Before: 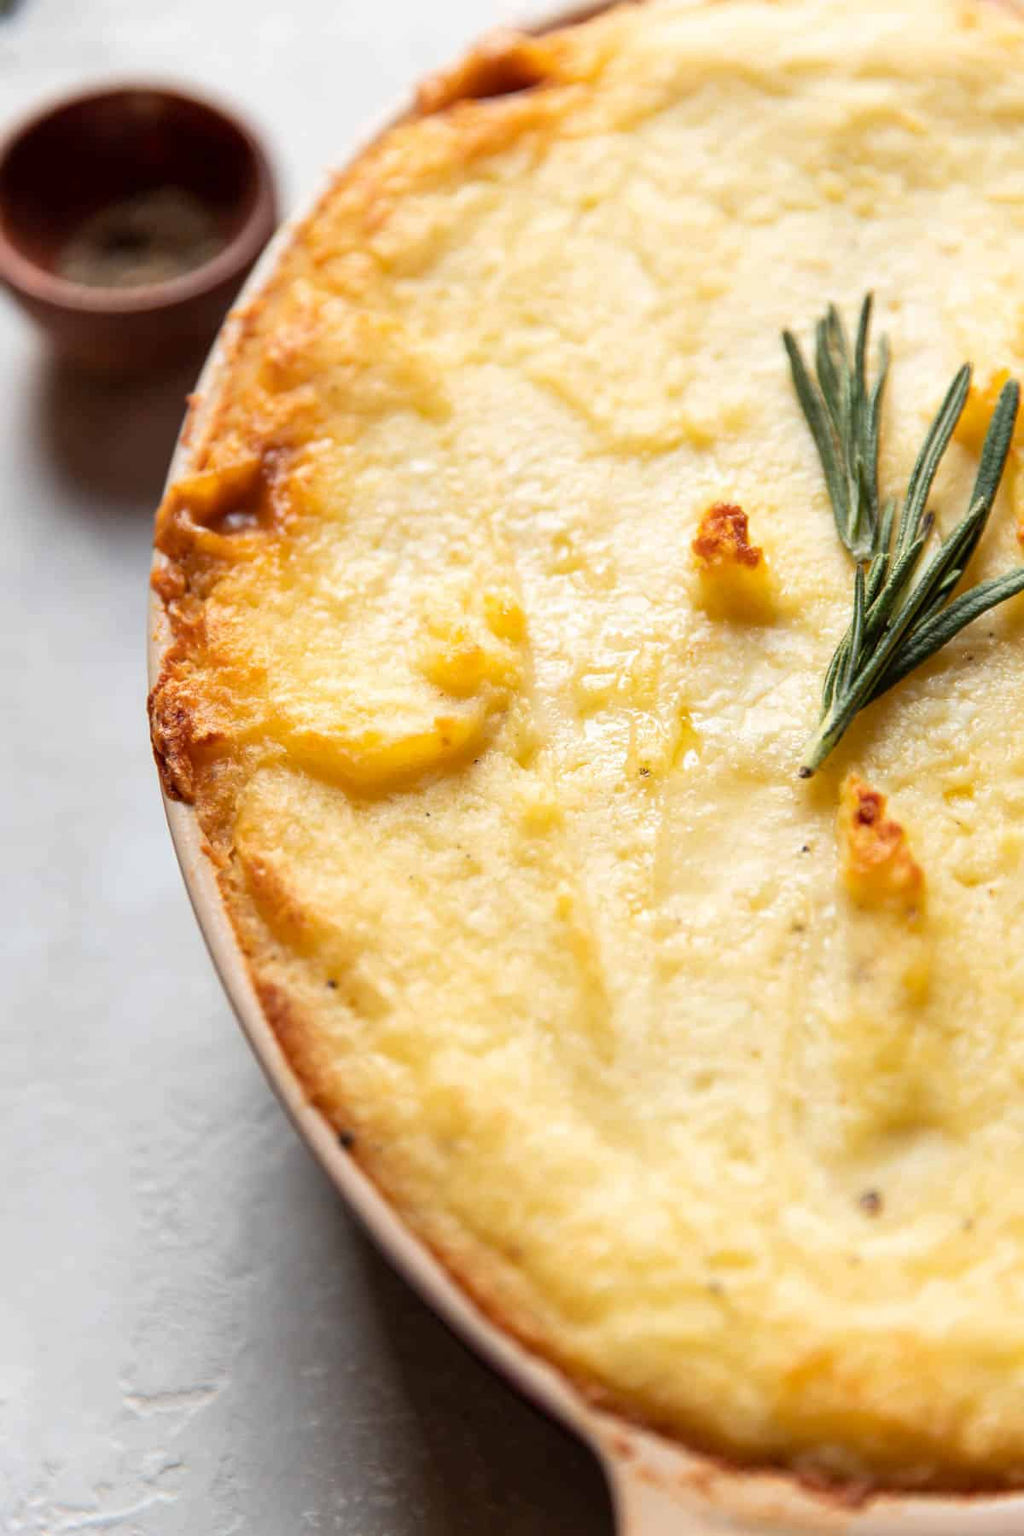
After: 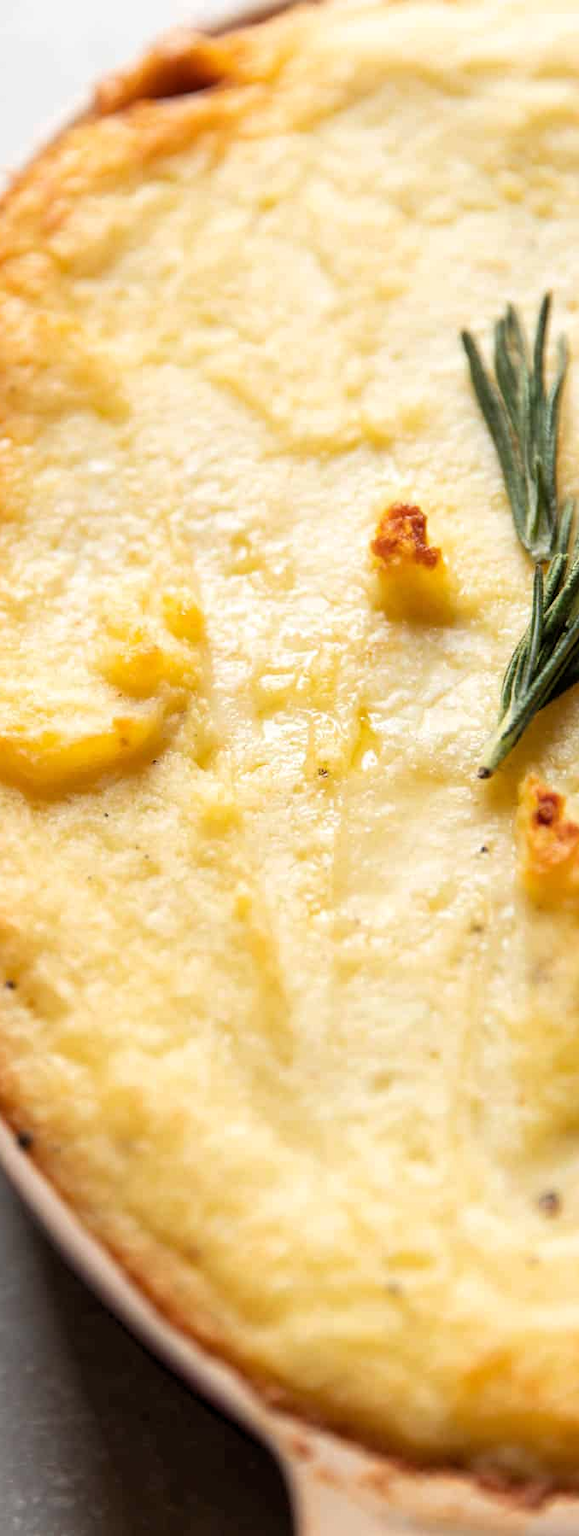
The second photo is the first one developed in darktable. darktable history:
levels: mode automatic, black 0.023%, white 99.97%, levels [0.062, 0.494, 0.925]
crop: left 31.458%, top 0%, right 11.876%
